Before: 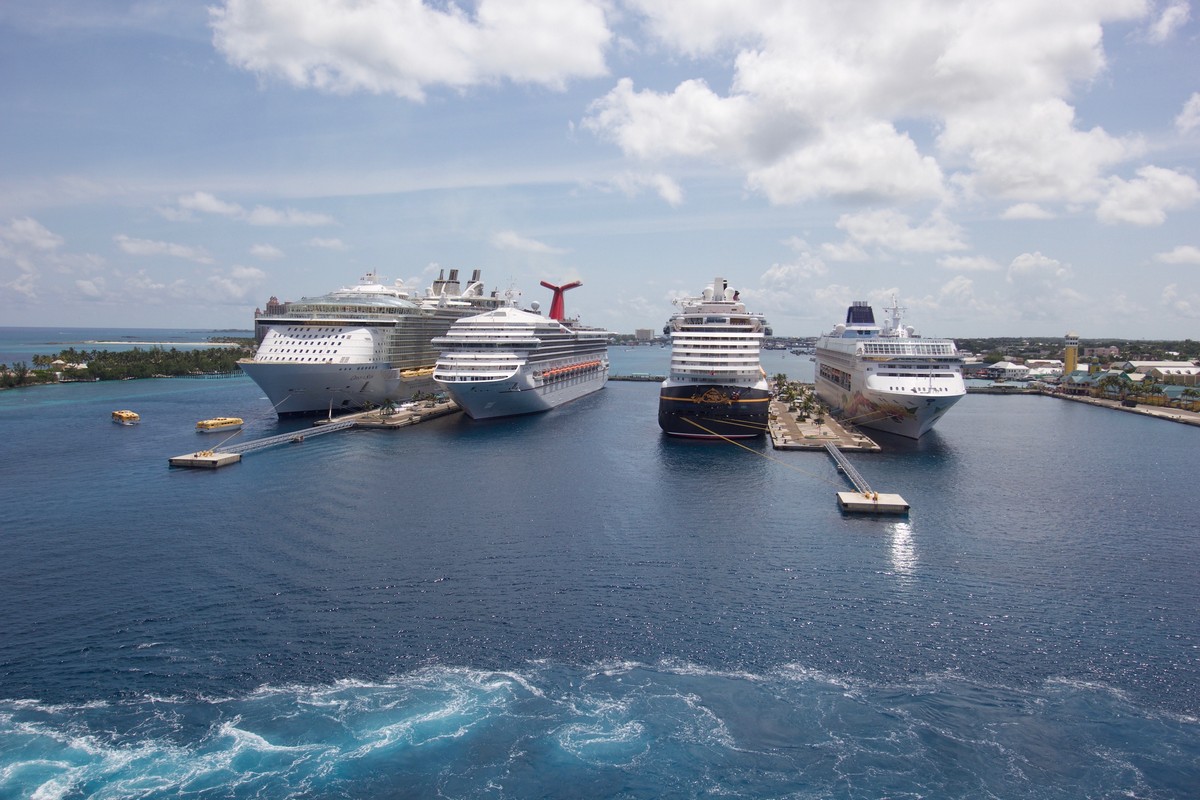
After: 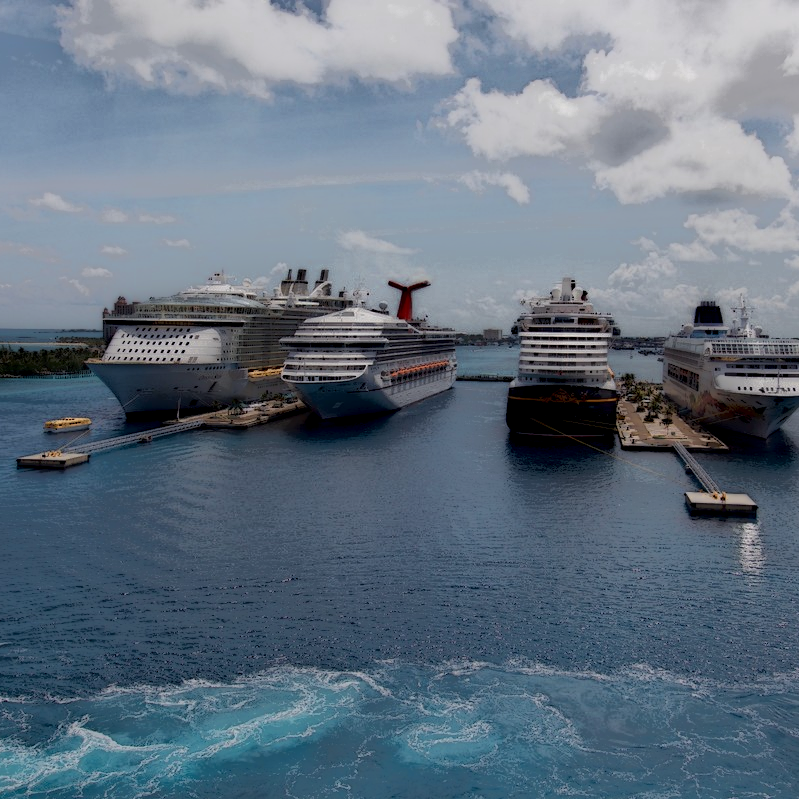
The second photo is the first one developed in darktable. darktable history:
local contrast: highlights 0%, shadows 198%, detail 164%, midtone range 0.001
color zones: curves: ch0 [(0.018, 0.548) (0.197, 0.654) (0.425, 0.447) (0.605, 0.658) (0.732, 0.579)]; ch1 [(0.105, 0.531) (0.224, 0.531) (0.386, 0.39) (0.618, 0.456) (0.732, 0.456) (0.956, 0.421)]; ch2 [(0.039, 0.583) (0.215, 0.465) (0.399, 0.544) (0.465, 0.548) (0.614, 0.447) (0.724, 0.43) (0.882, 0.623) (0.956, 0.632)]
shadows and highlights: shadows 60, soften with gaussian
crop and rotate: left 12.673%, right 20.66%
